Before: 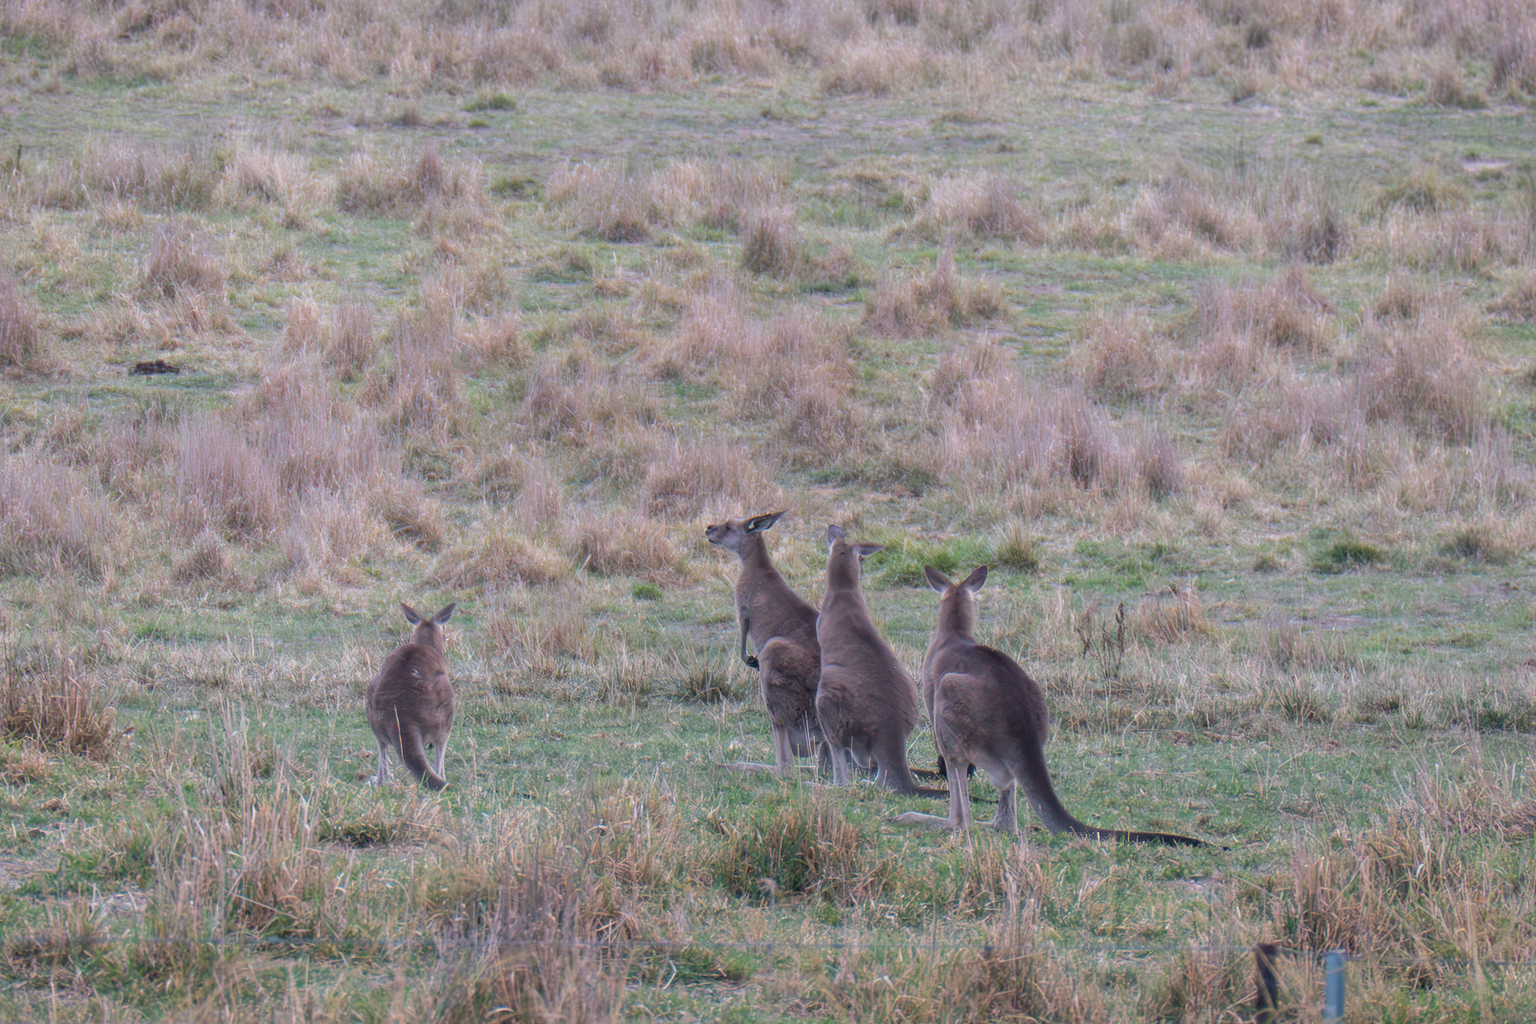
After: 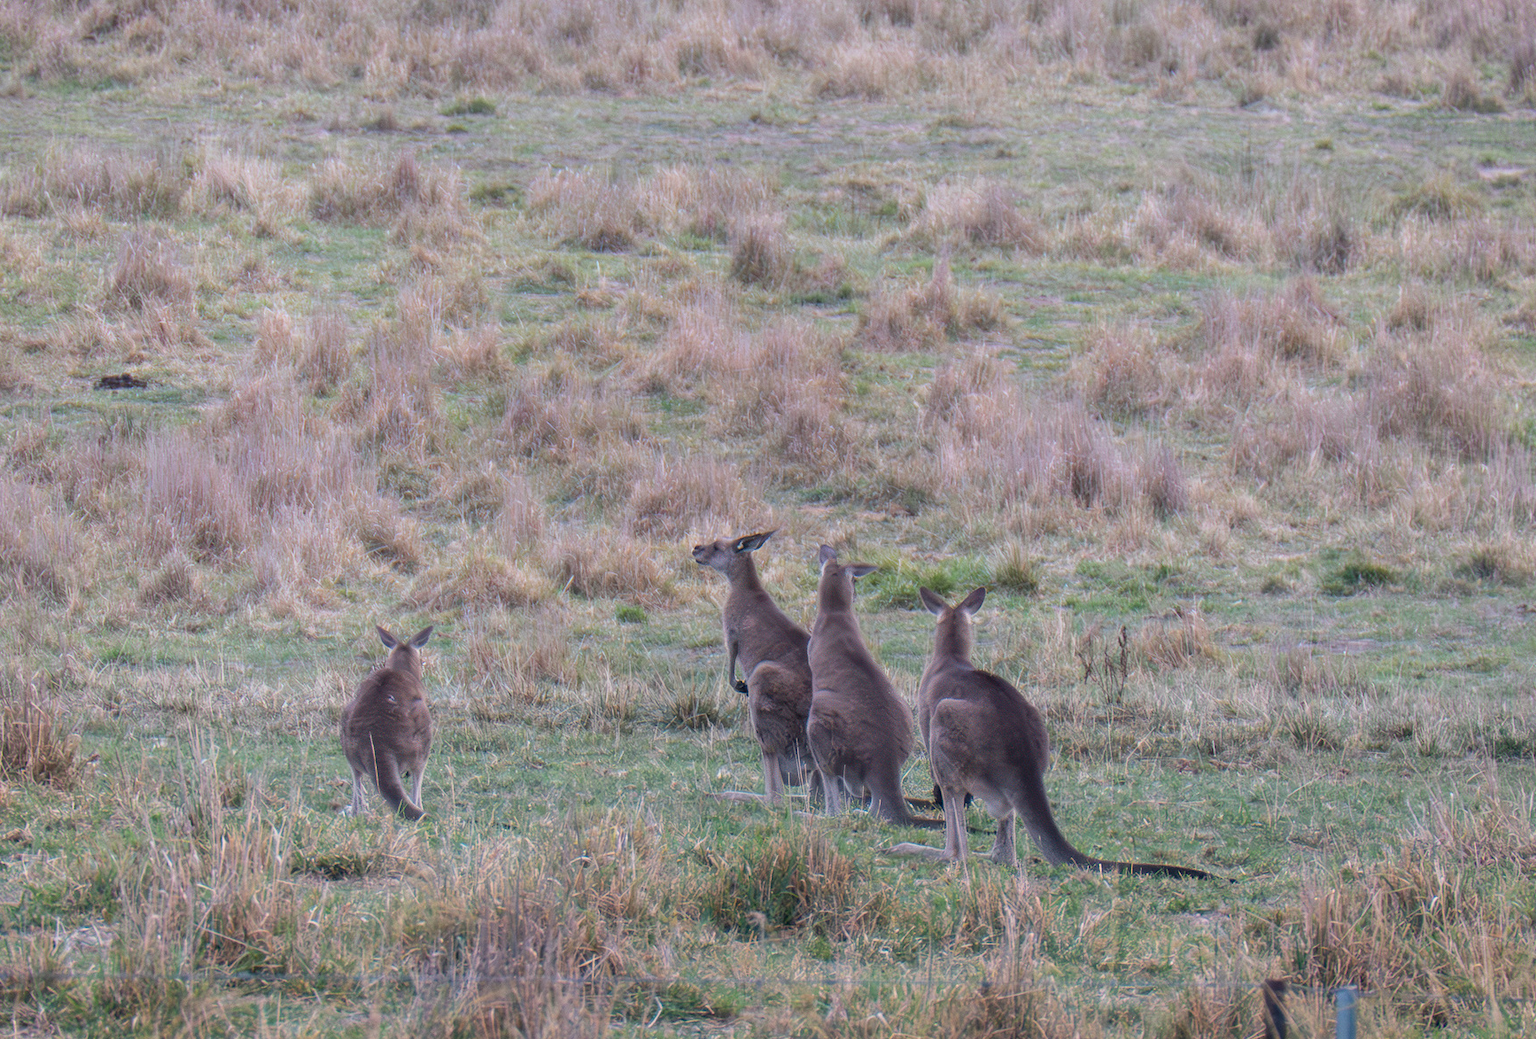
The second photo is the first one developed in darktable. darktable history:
white balance: emerald 1
crop and rotate: left 2.536%, right 1.107%, bottom 2.246%
contrast brightness saturation: contrast 0.08, saturation 0.02
